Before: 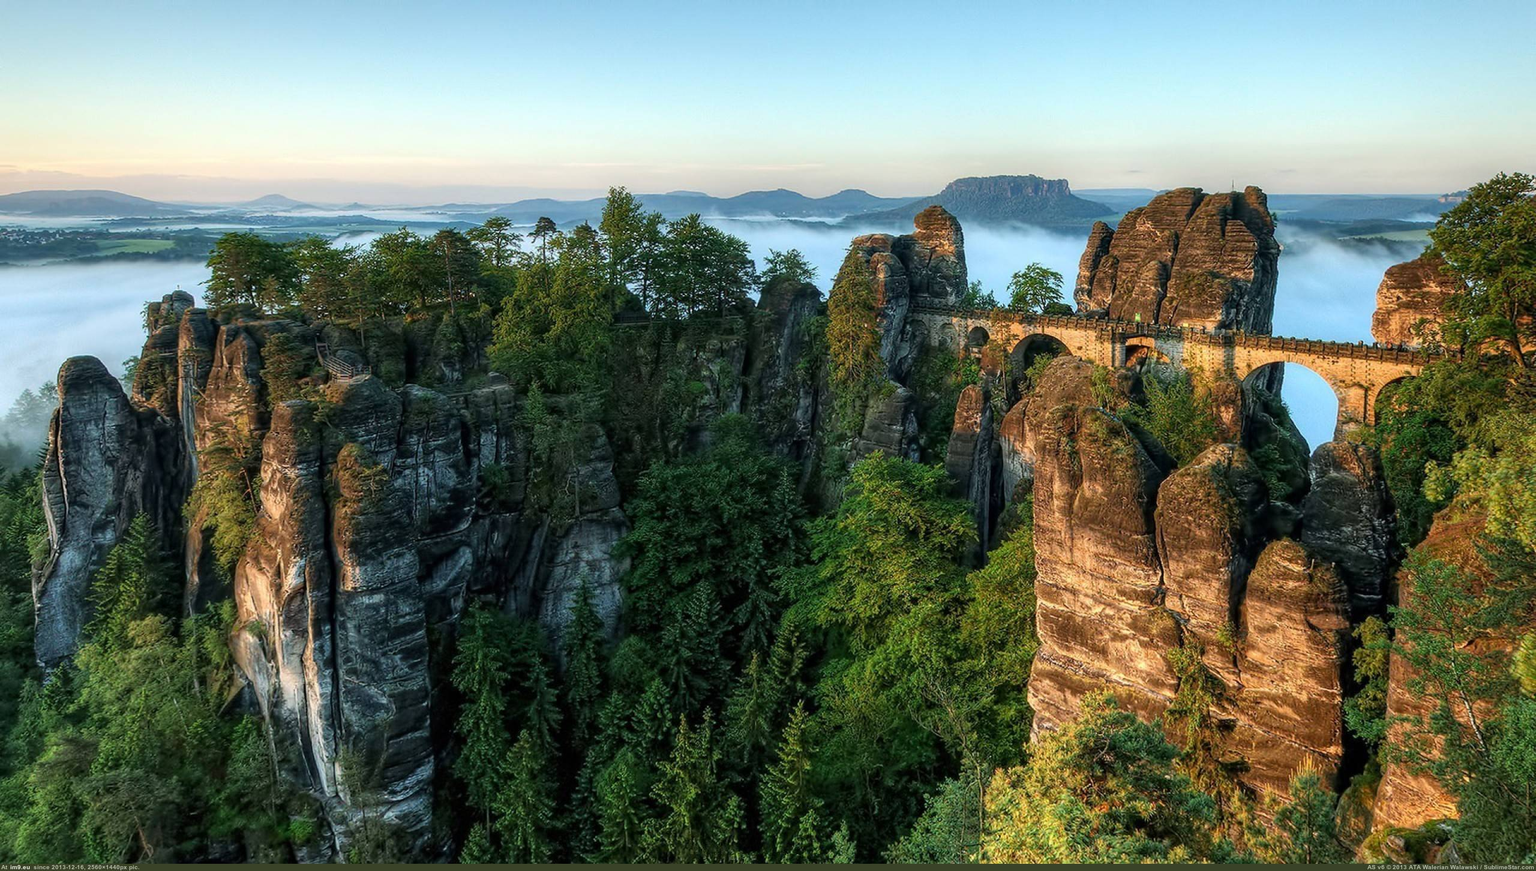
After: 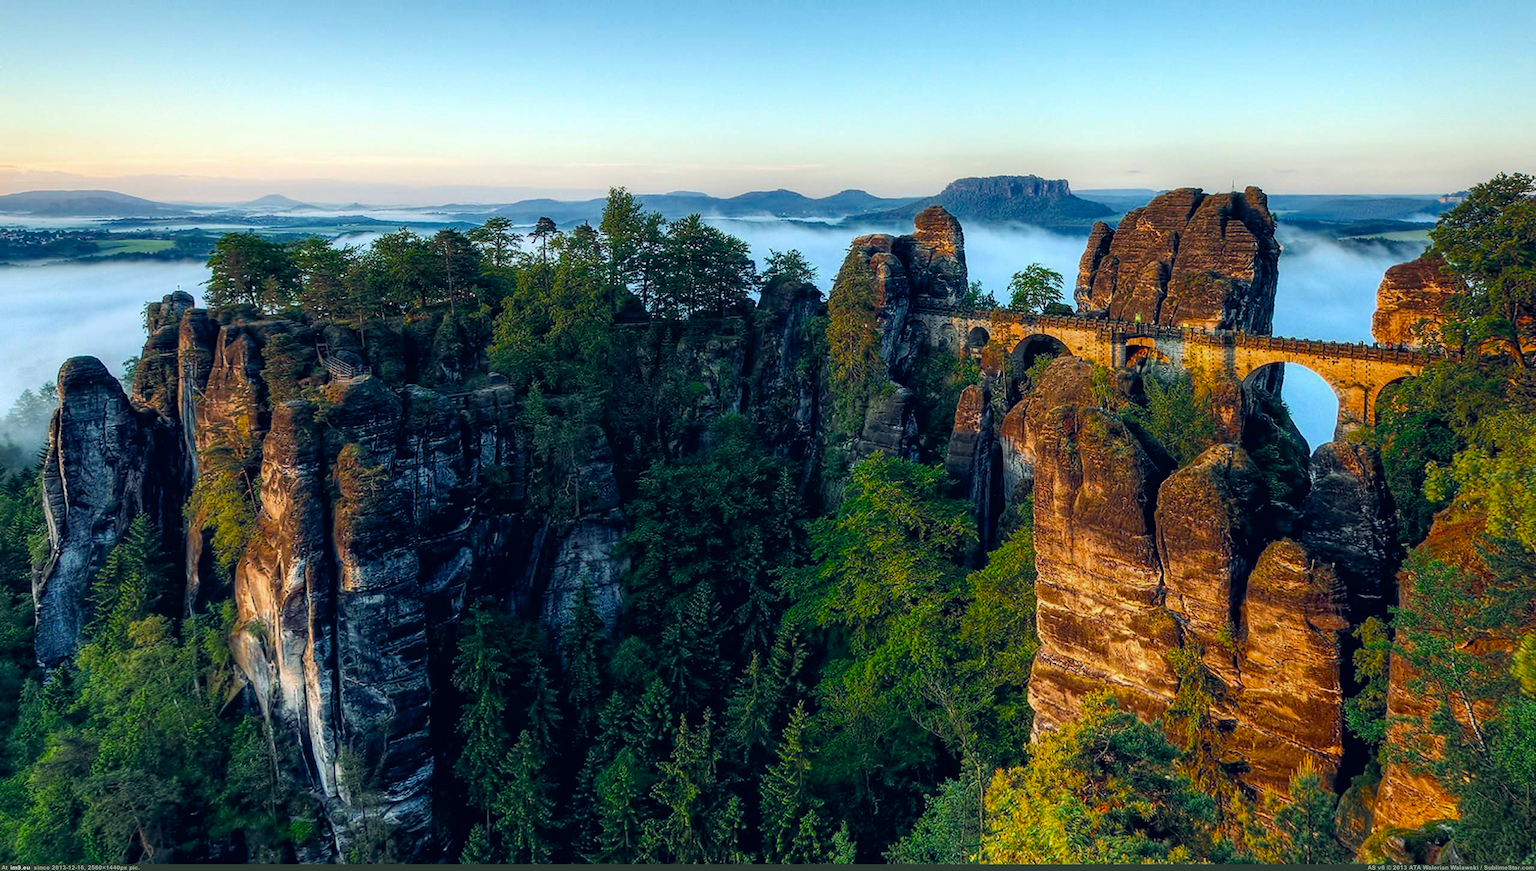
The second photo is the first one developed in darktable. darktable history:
color balance rgb: shadows lift › luminance -21.896%, shadows lift › chroma 6.607%, shadows lift › hue 269.61°, global offset › chroma 0.13%, global offset › hue 253.59°, perceptual saturation grading › global saturation 25.413%, saturation formula JzAzBz (2021)
